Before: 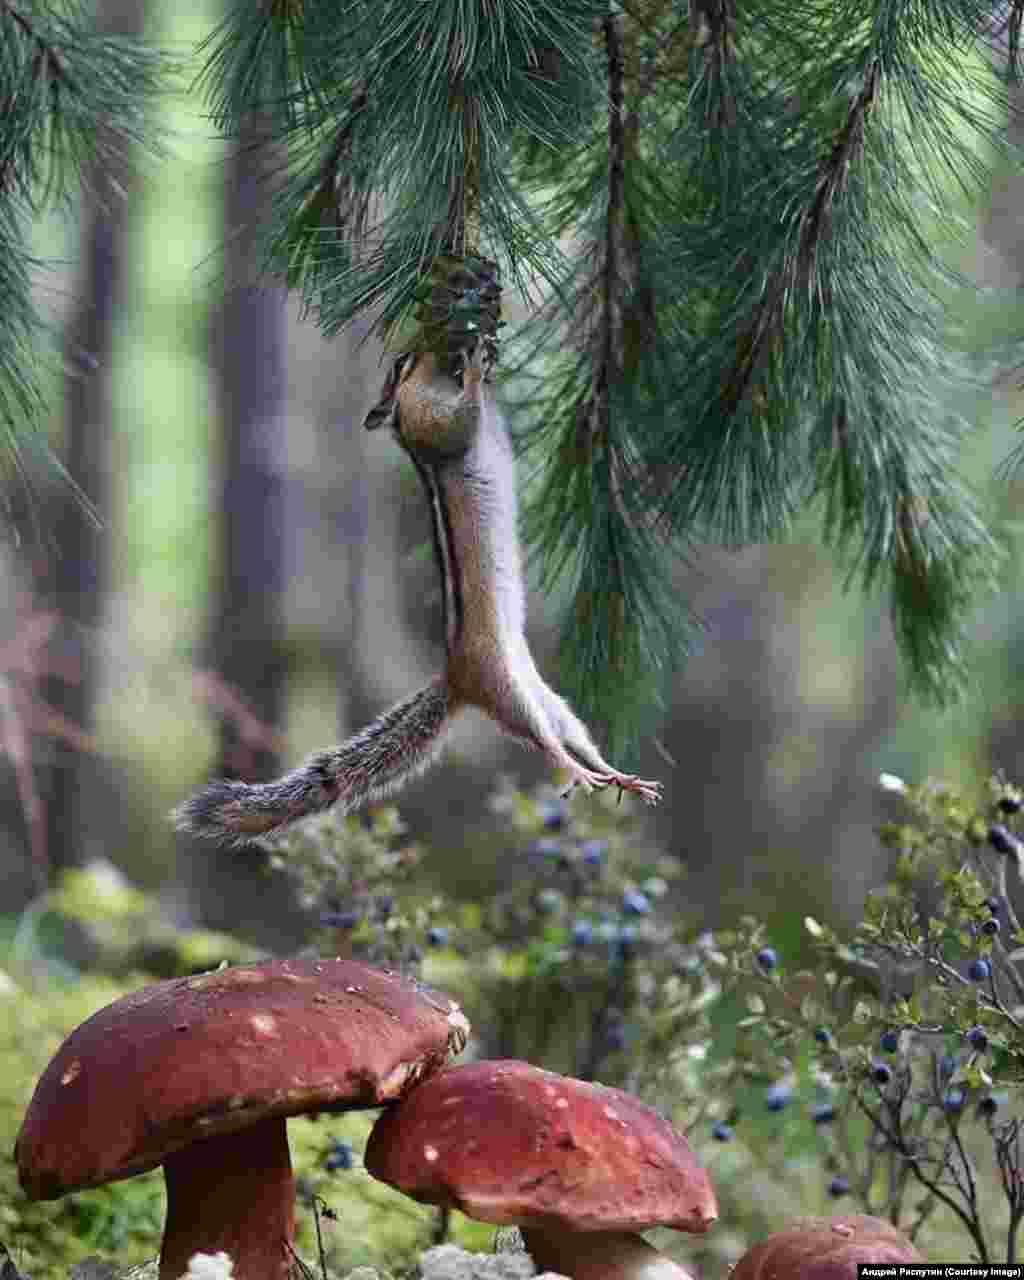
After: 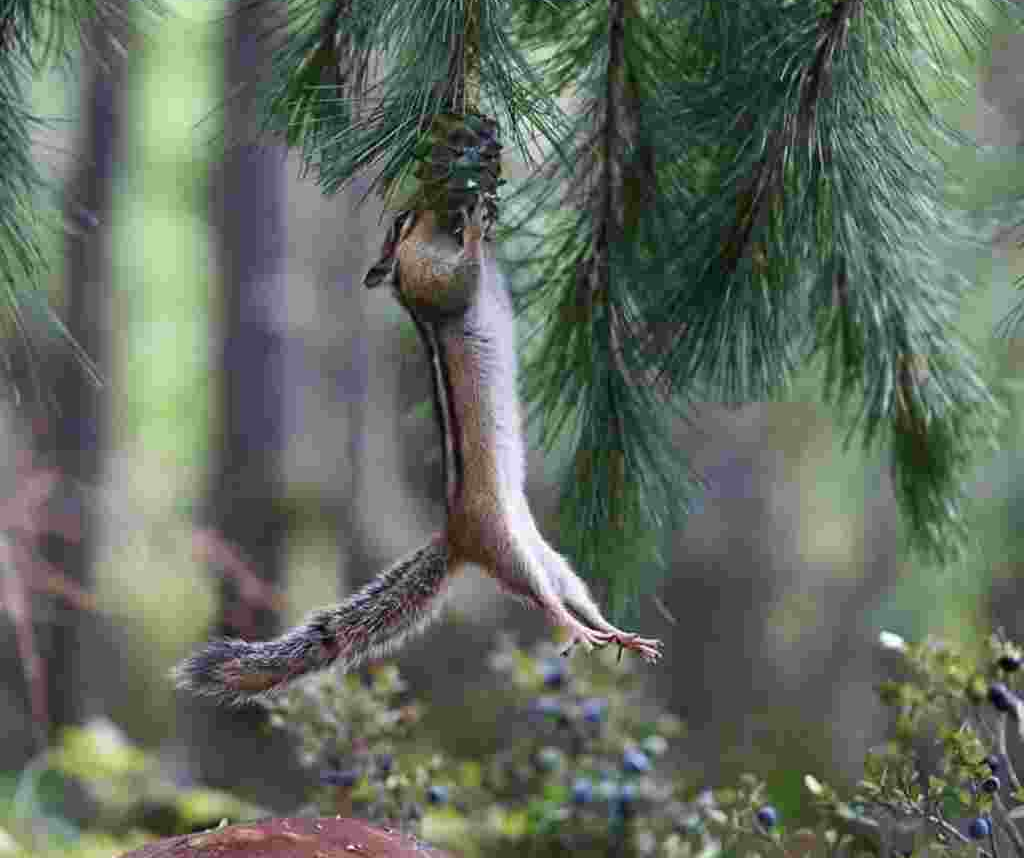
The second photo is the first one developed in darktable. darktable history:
crop: top 11.129%, bottom 21.775%
